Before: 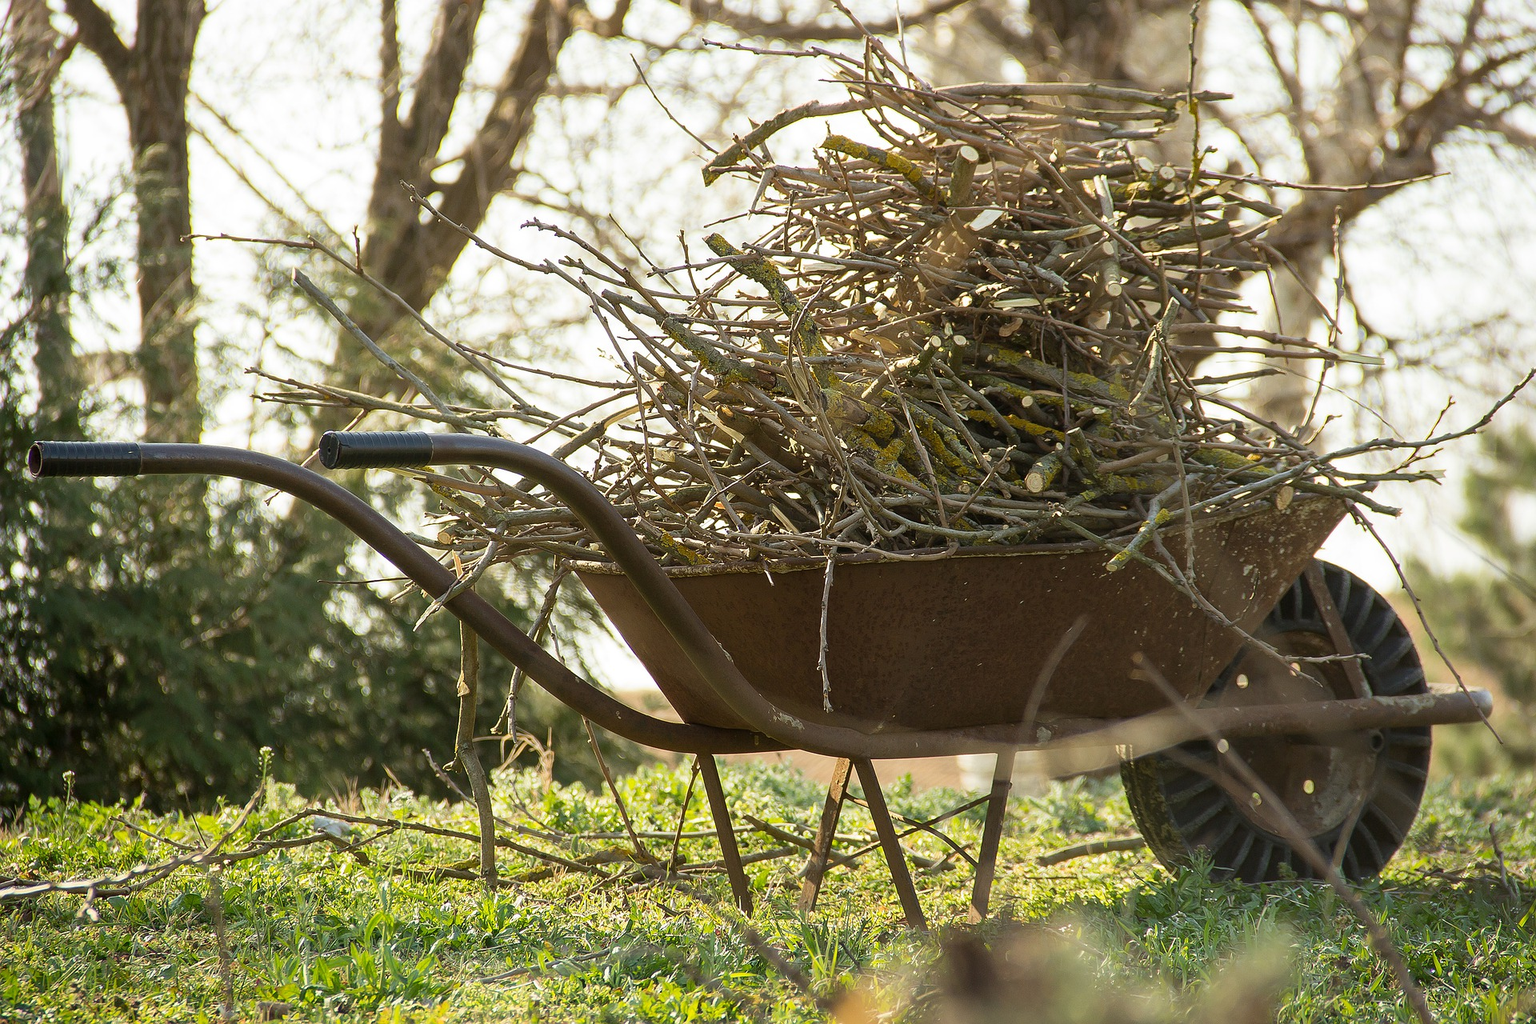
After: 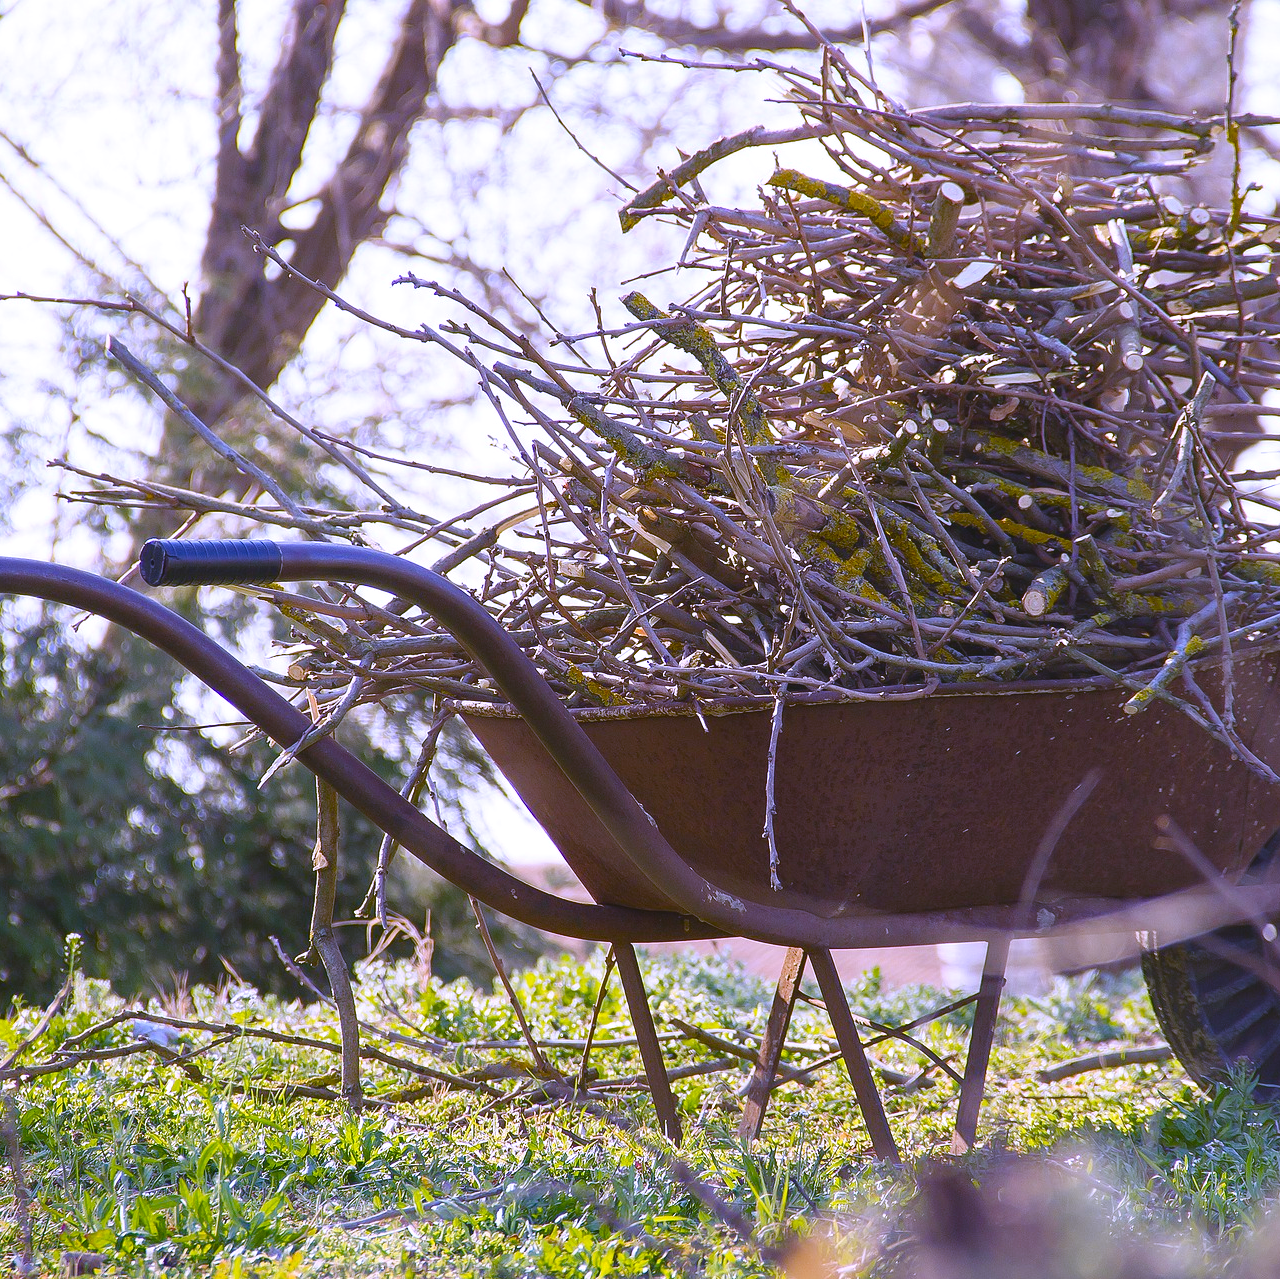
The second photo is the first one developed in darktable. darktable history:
color balance rgb: shadows lift › chroma 3%, shadows lift › hue 280.8°, power › hue 330°, highlights gain › chroma 3%, highlights gain › hue 75.6°, global offset › luminance 0.7%, perceptual saturation grading › global saturation 20%, perceptual saturation grading › highlights -25%, perceptual saturation grading › shadows 50%, global vibrance 20.33%
crop and rotate: left 13.537%, right 19.796%
white balance: red 0.98, blue 1.61
